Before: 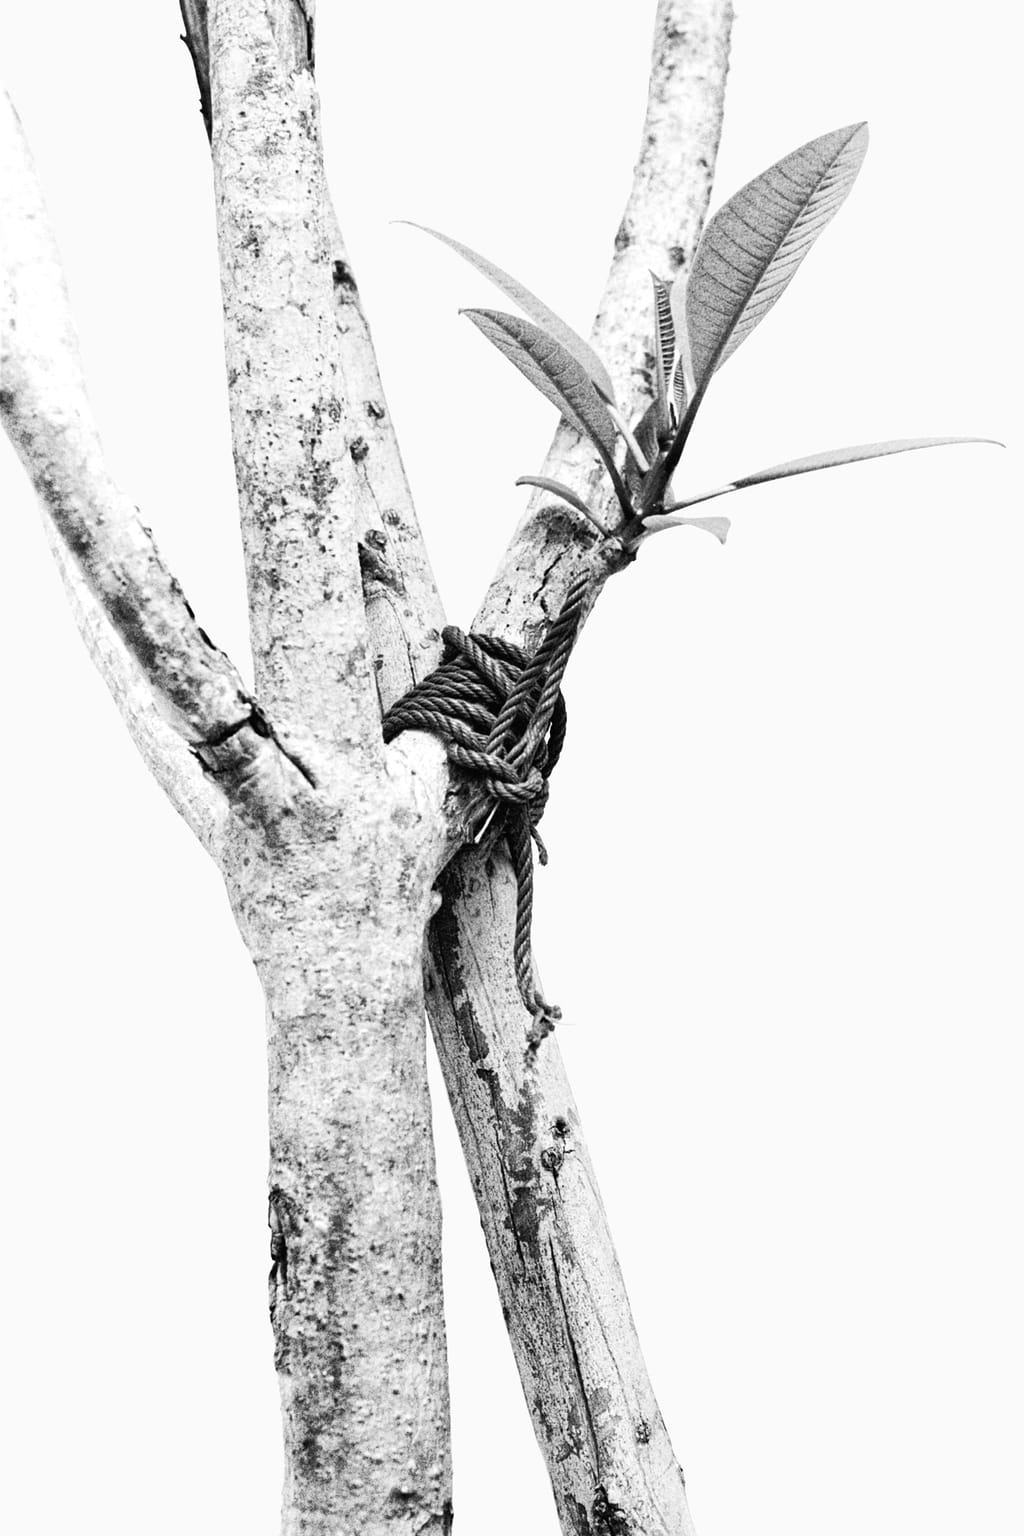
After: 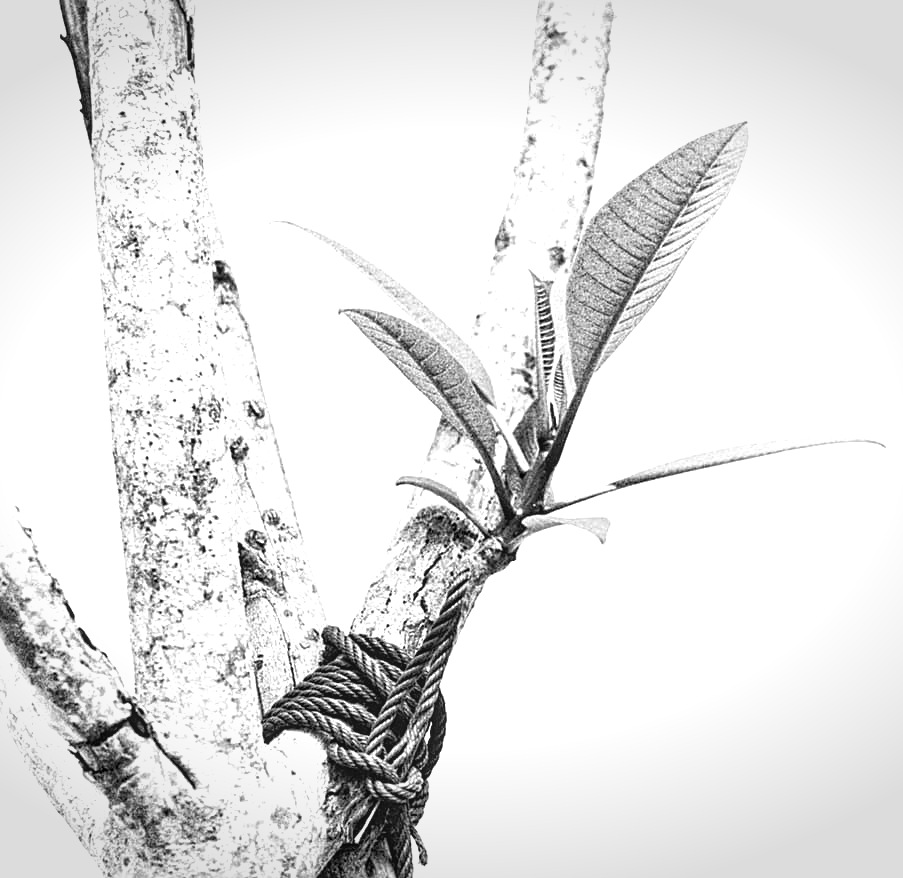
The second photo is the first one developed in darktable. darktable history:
sharpen: on, module defaults
local contrast: on, module defaults
exposure: black level correction 0, compensate exposure bias true, compensate highlight preservation false
crop and rotate: left 11.812%, bottom 42.776%
vignetting: fall-off start 100%, brightness -0.282, width/height ratio 1.31
velvia: on, module defaults
color balance rgb: perceptual saturation grading › global saturation 20%, perceptual saturation grading › highlights -50%, perceptual saturation grading › shadows 30%, perceptual brilliance grading › global brilliance 10%, perceptual brilliance grading › shadows 15%
